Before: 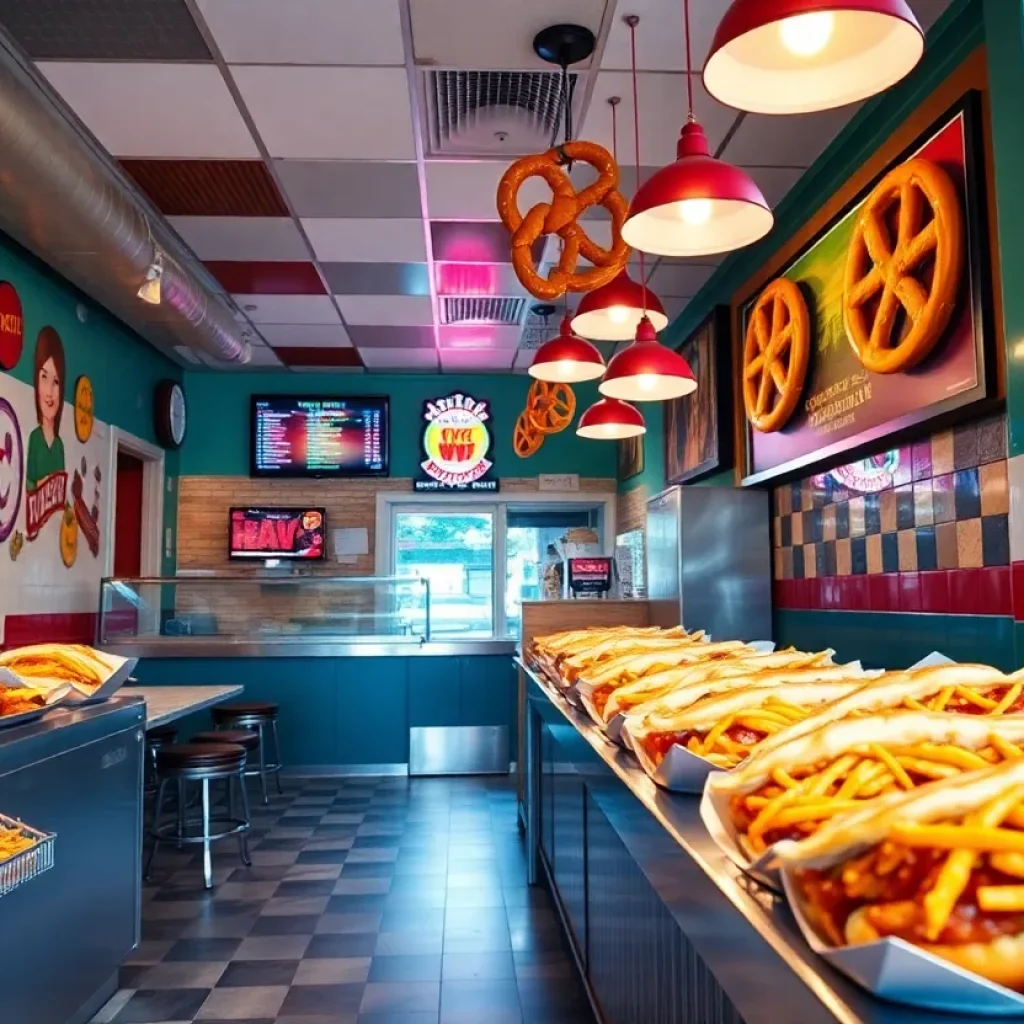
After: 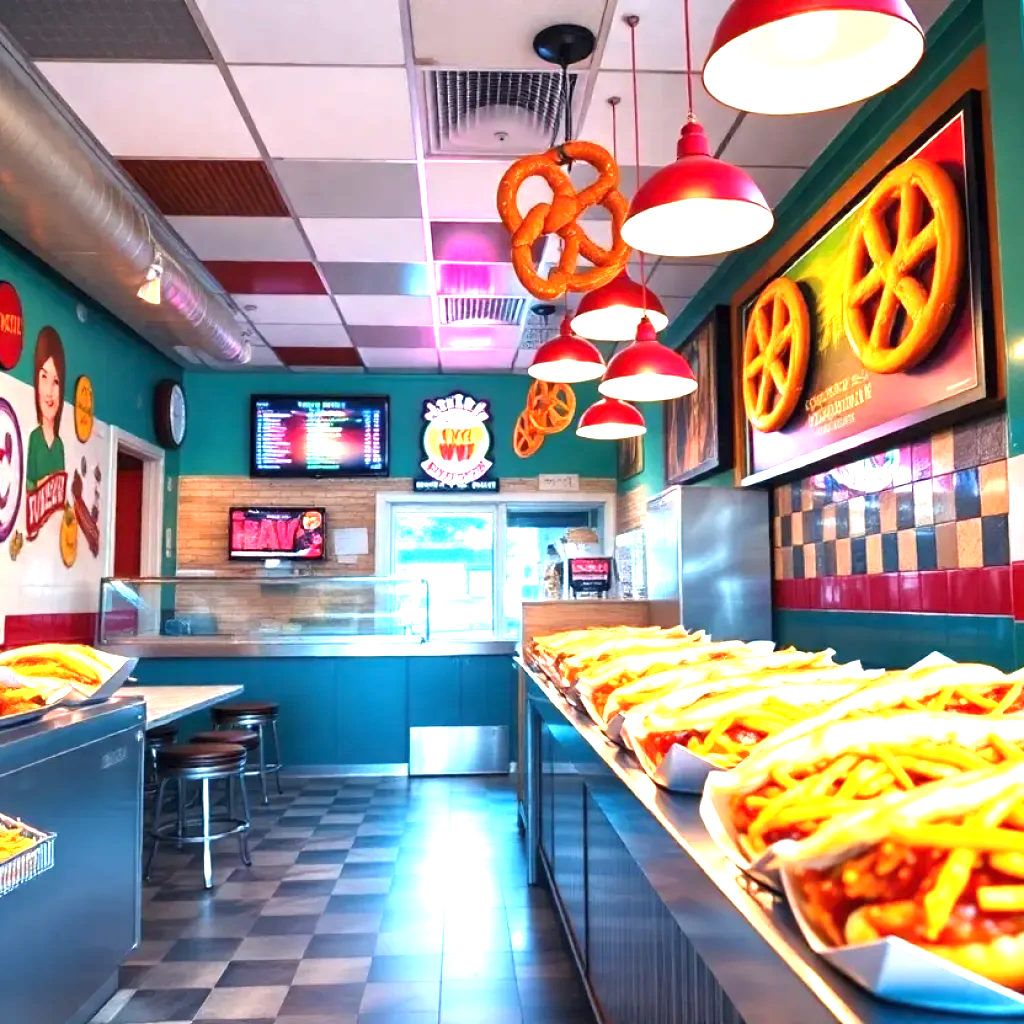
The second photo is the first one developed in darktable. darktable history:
exposure: black level correction 0, exposure 1.392 EV, compensate highlight preservation false
